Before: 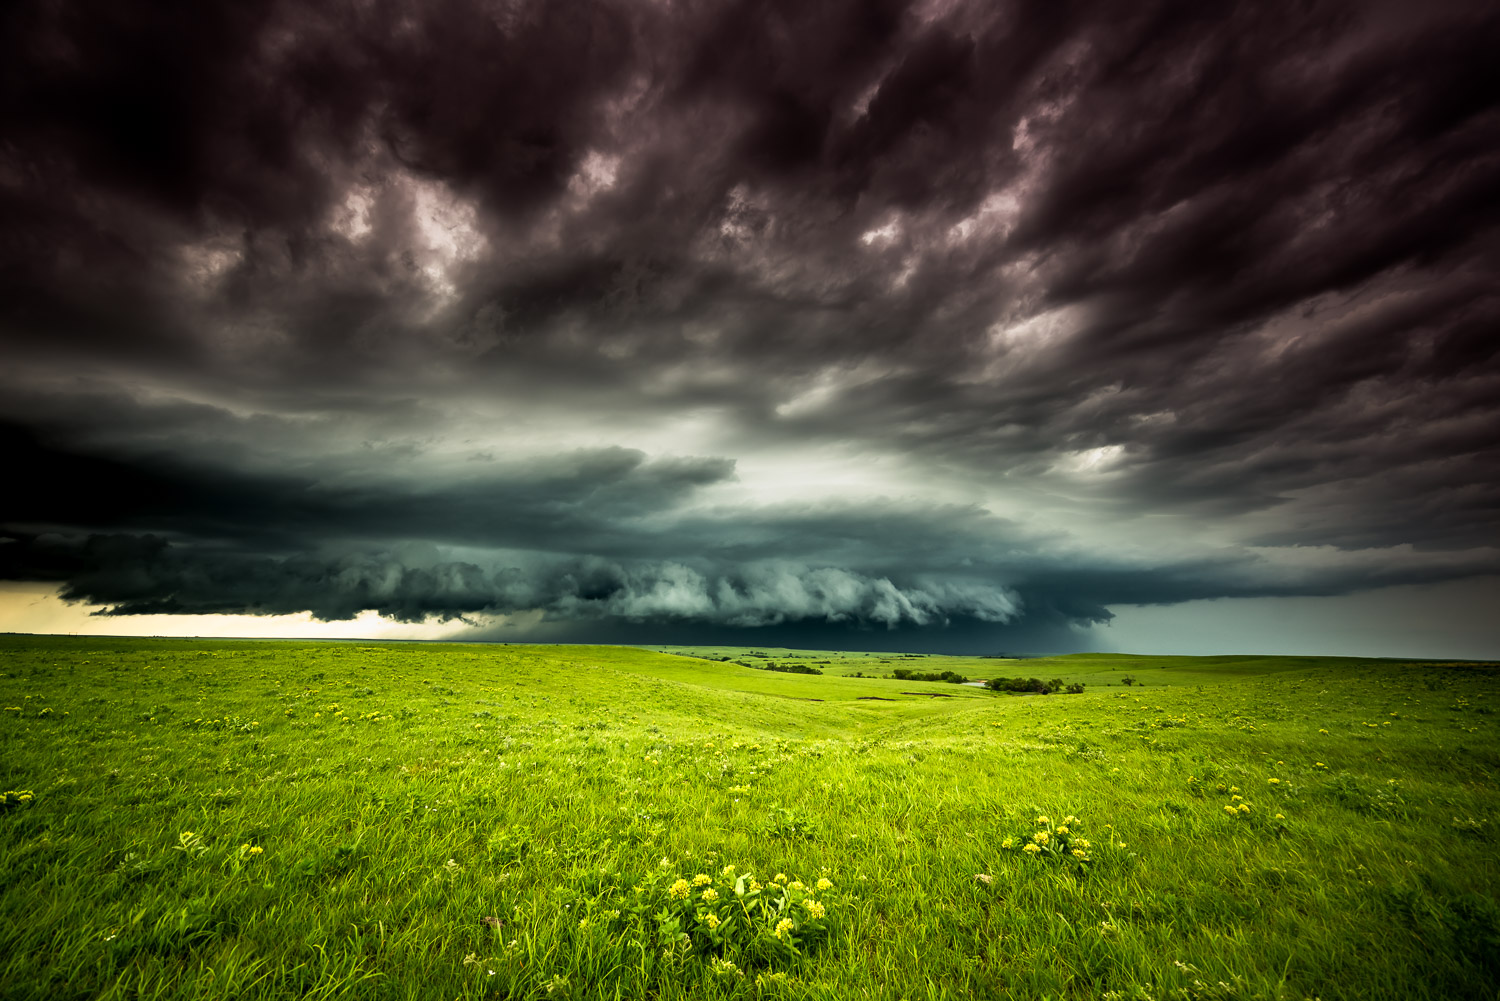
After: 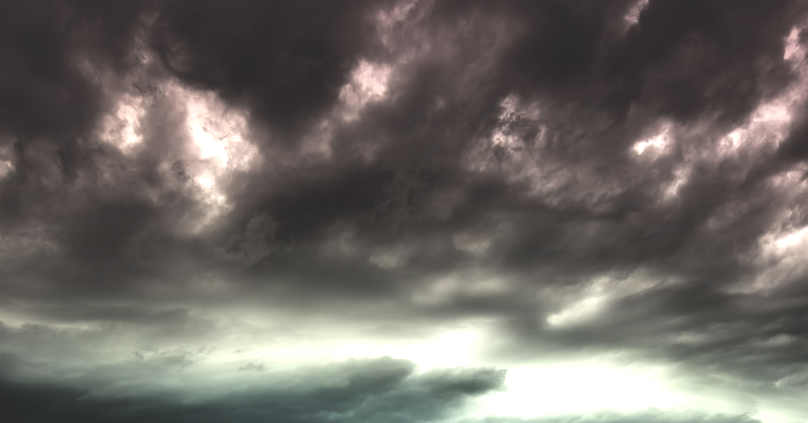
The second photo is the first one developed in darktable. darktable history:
shadows and highlights: soften with gaussian
crop: left 15.306%, top 9.065%, right 30.789%, bottom 48.638%
tone equalizer: -8 EV -1.08 EV, -7 EV -1.01 EV, -6 EV -0.867 EV, -5 EV -0.578 EV, -3 EV 0.578 EV, -2 EV 0.867 EV, -1 EV 1.01 EV, +0 EV 1.08 EV, edges refinement/feathering 500, mask exposure compensation -1.57 EV, preserve details no
exposure: black level correction -0.03, compensate highlight preservation false
